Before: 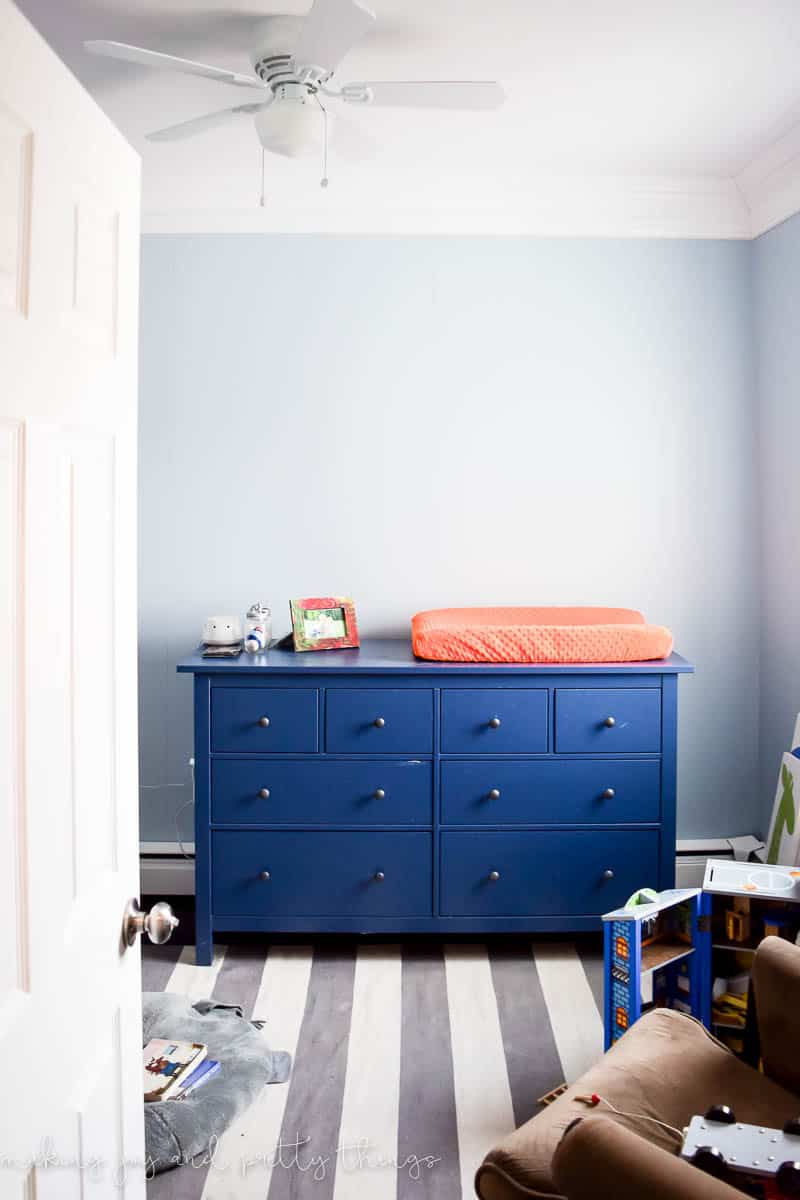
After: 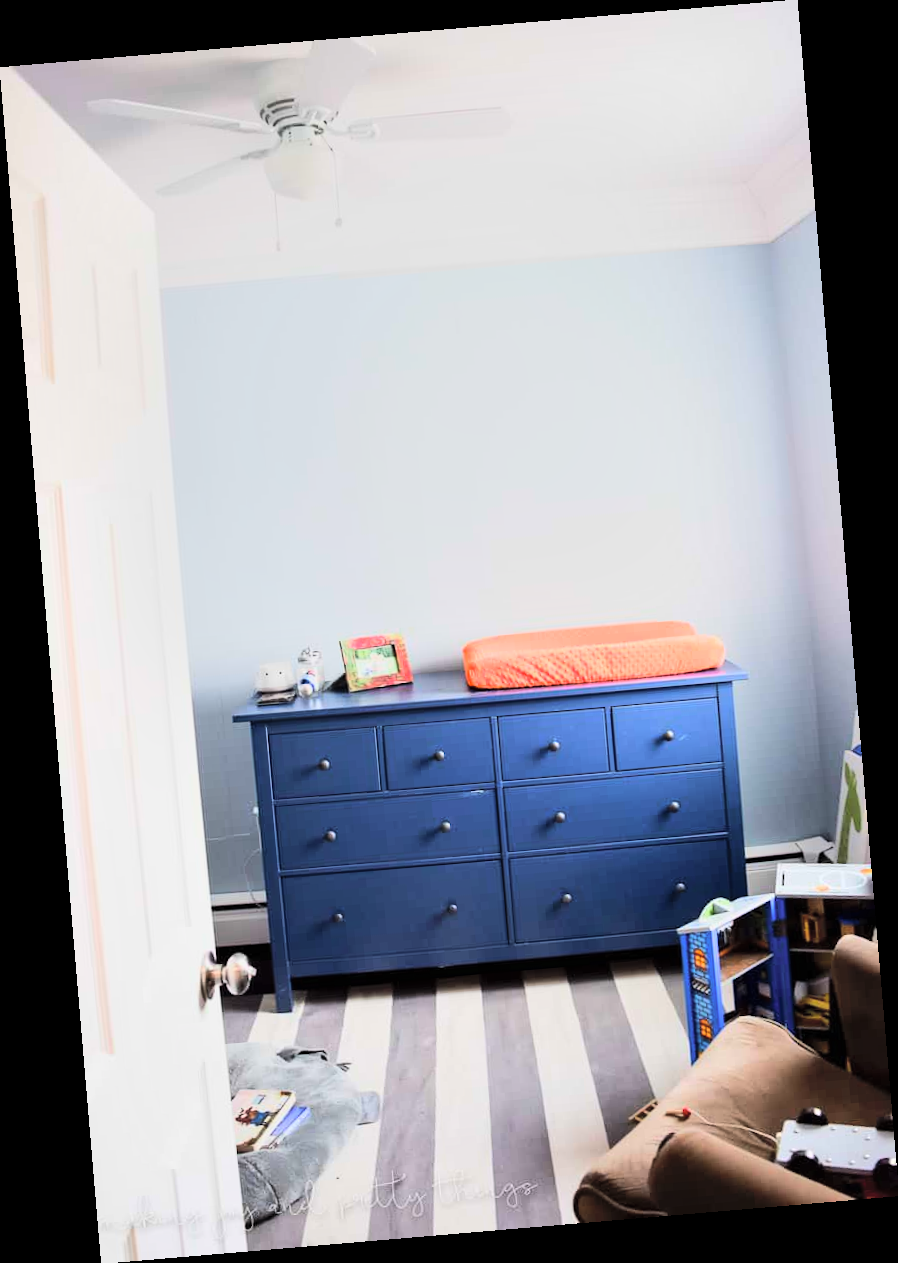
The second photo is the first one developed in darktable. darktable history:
tone equalizer: -8 EV -1.08 EV, -7 EV -1.01 EV, -6 EV -0.867 EV, -5 EV -0.578 EV, -3 EV 0.578 EV, -2 EV 0.867 EV, -1 EV 1.01 EV, +0 EV 1.08 EV, edges refinement/feathering 500, mask exposure compensation -1.57 EV, preserve details no
global tonemap: drago (0.7, 100)
rotate and perspective: rotation -4.86°, automatic cropping off
shadows and highlights: shadows 37.27, highlights -28.18, soften with gaussian
